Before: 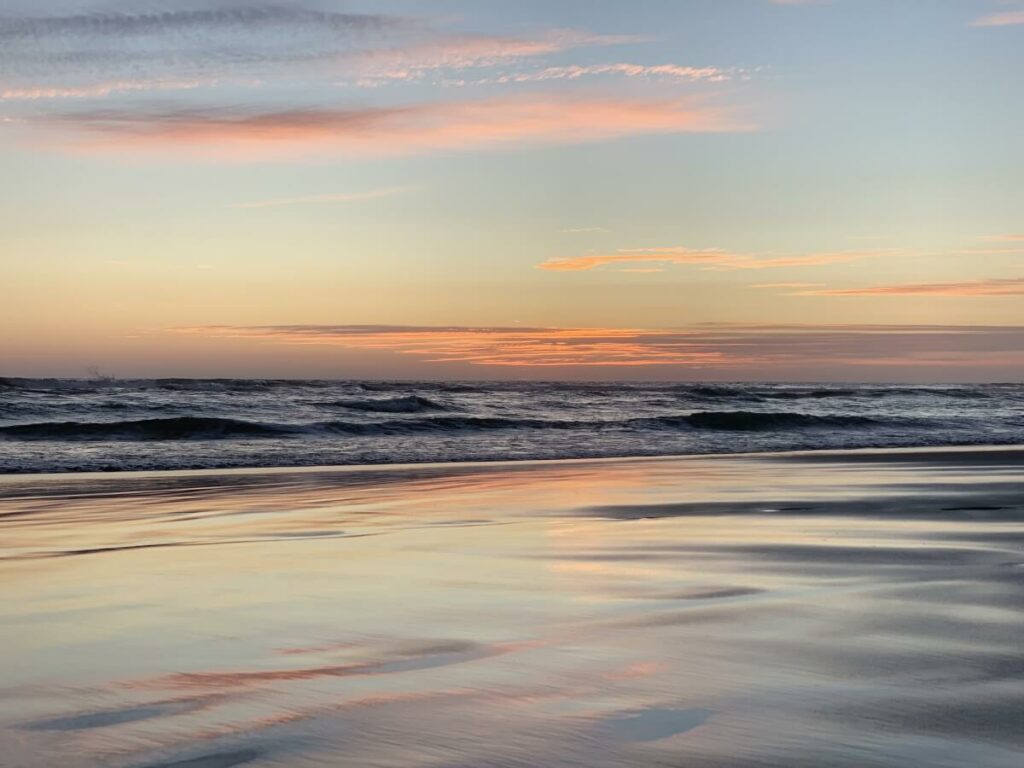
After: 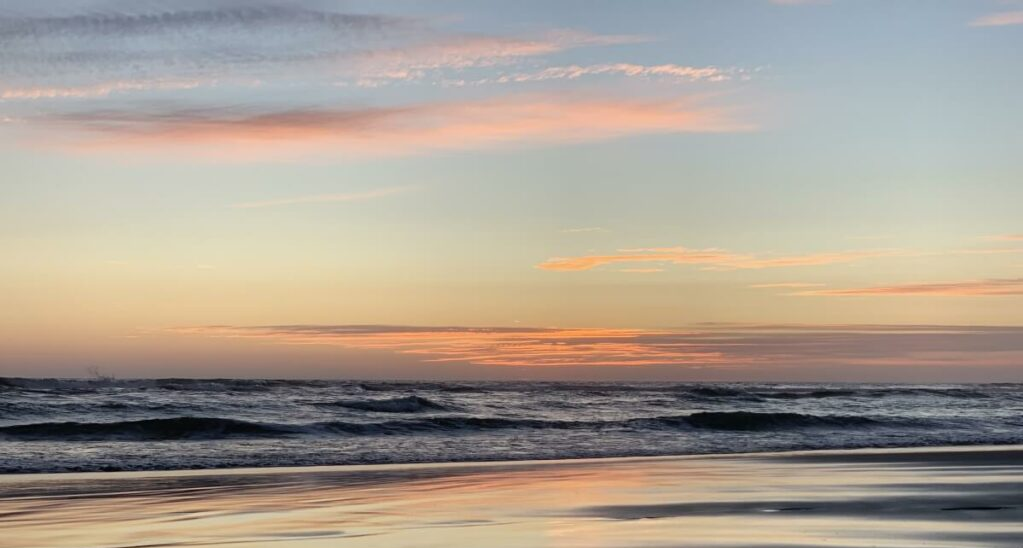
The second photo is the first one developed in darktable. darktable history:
crop: bottom 28.576%
